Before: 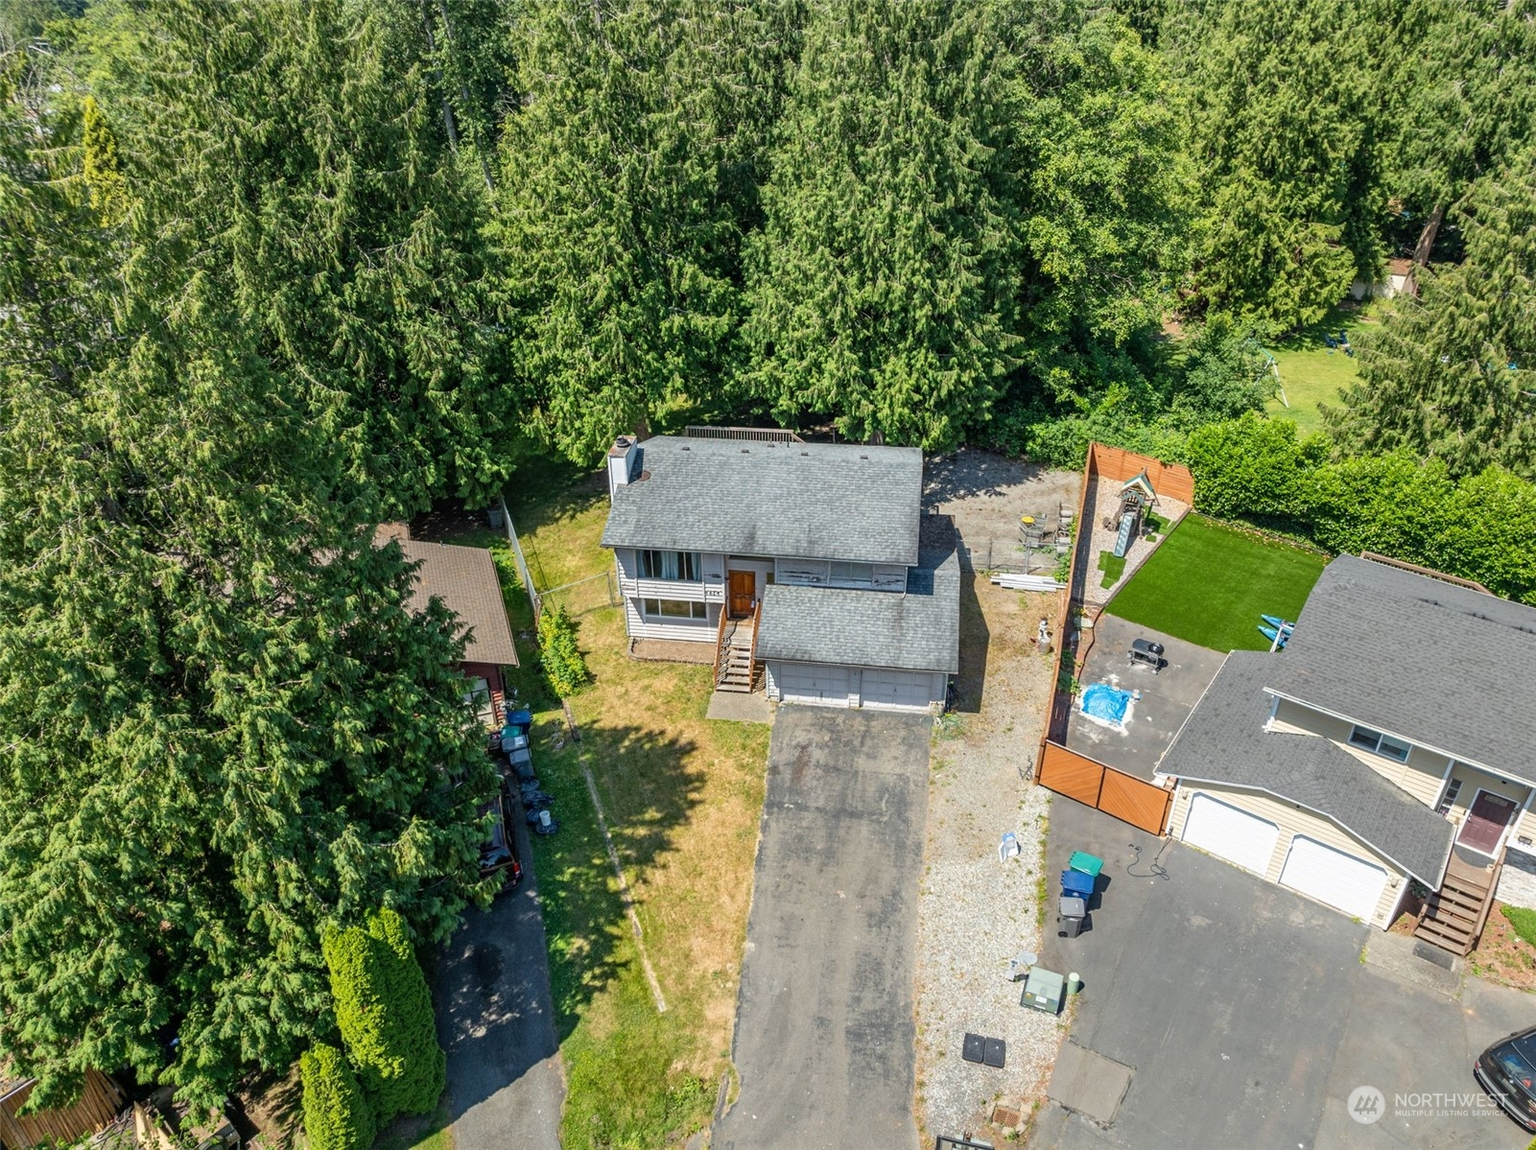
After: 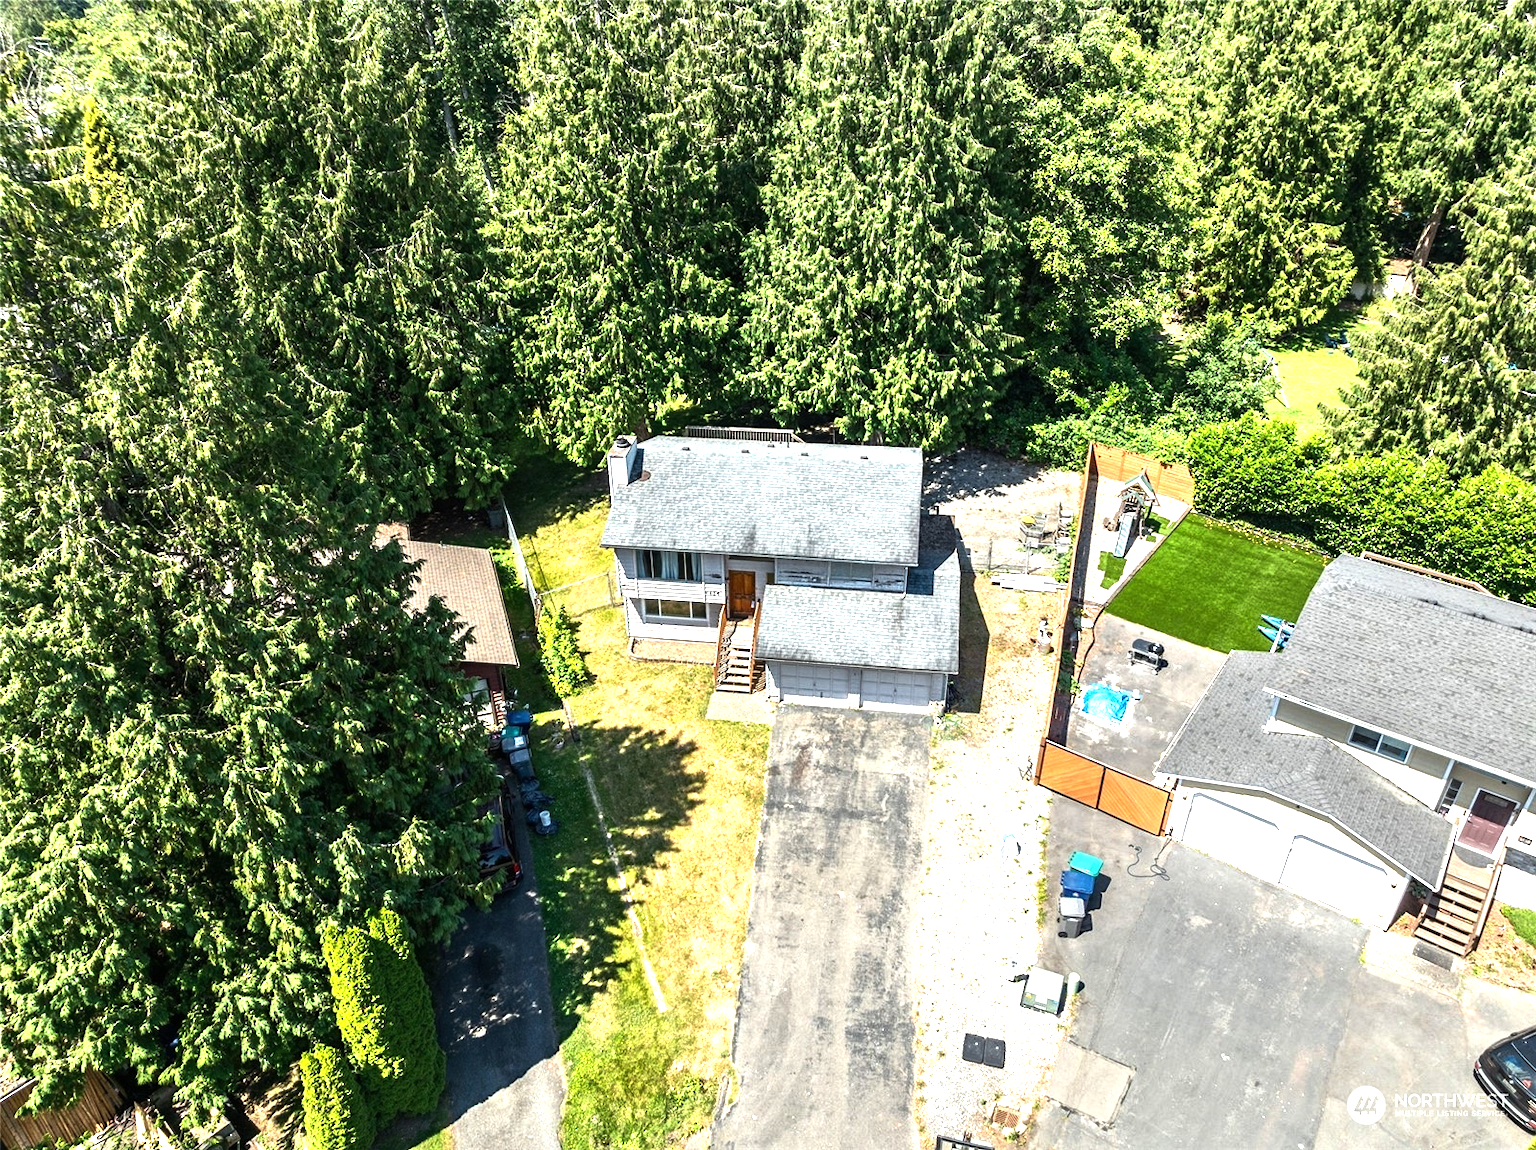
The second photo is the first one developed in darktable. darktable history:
tone equalizer: -8 EV 0.001 EV, -7 EV -0.002 EV, -6 EV 0.002 EV, -5 EV -0.03 EV, -4 EV -0.116 EV, -3 EV -0.169 EV, -2 EV 0.24 EV, -1 EV 0.702 EV, +0 EV 0.493 EV
rgb curve: curves: ch0 [(0, 0) (0.415, 0.237) (1, 1)]
exposure: black level correction 0, exposure 0.7 EV, compensate exposure bias true, compensate highlight preservation false
